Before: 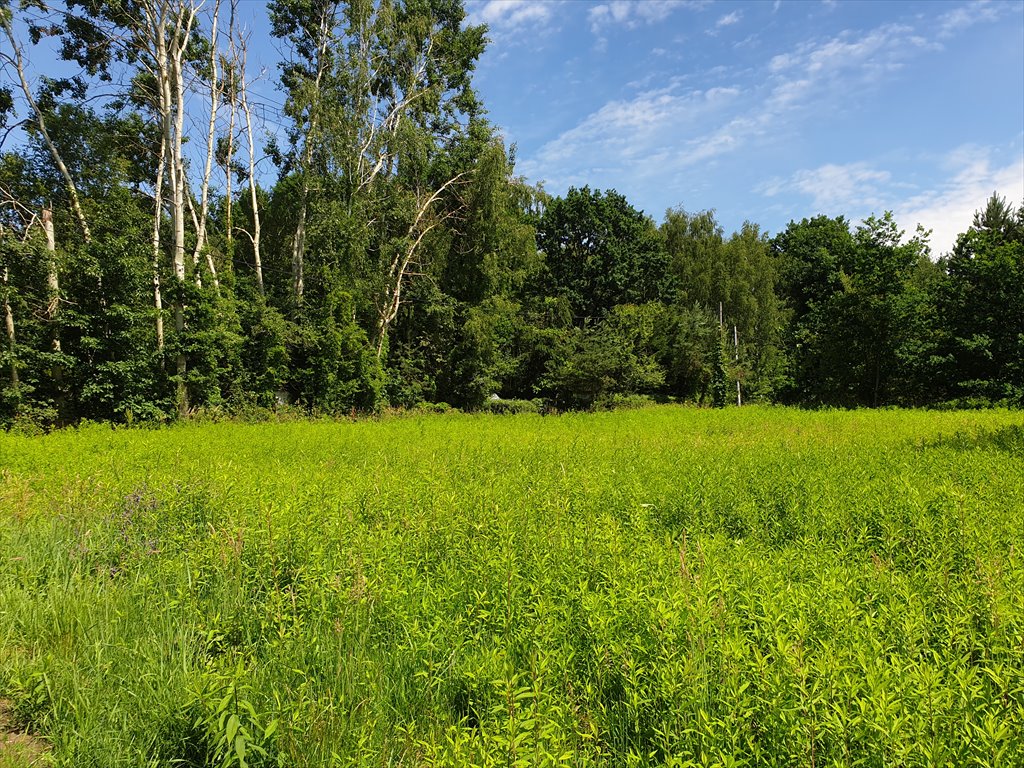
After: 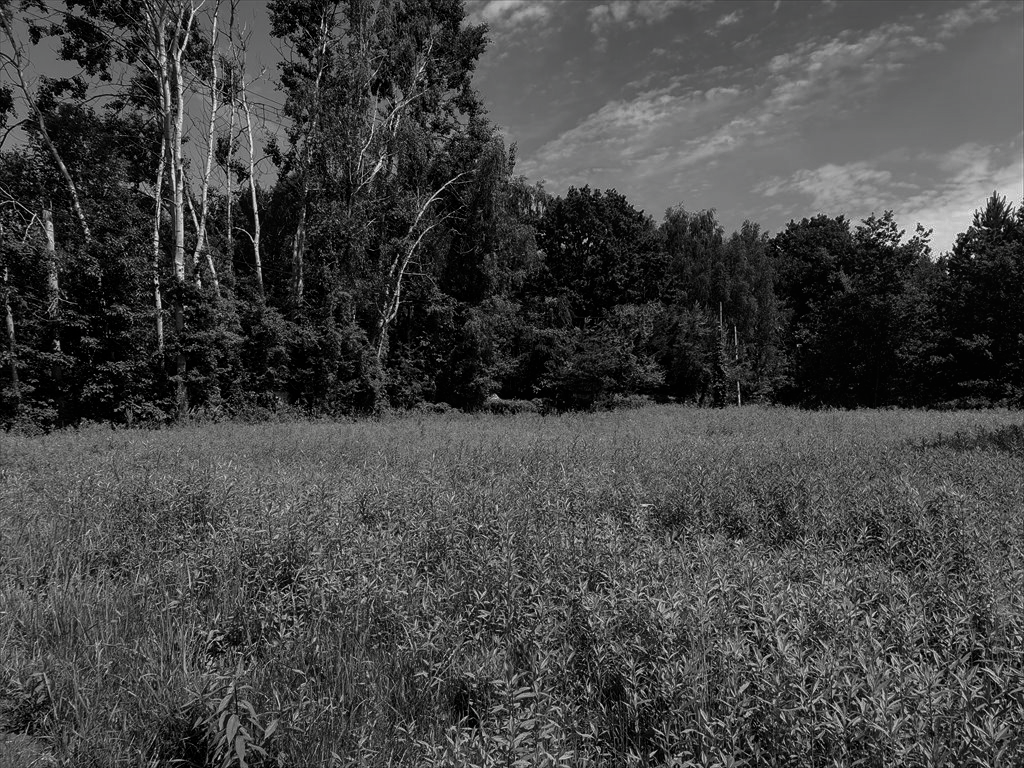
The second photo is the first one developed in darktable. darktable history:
contrast brightness saturation: contrast -0.028, brightness -0.602, saturation -0.991
local contrast: detail 110%
shadows and highlights: on, module defaults
